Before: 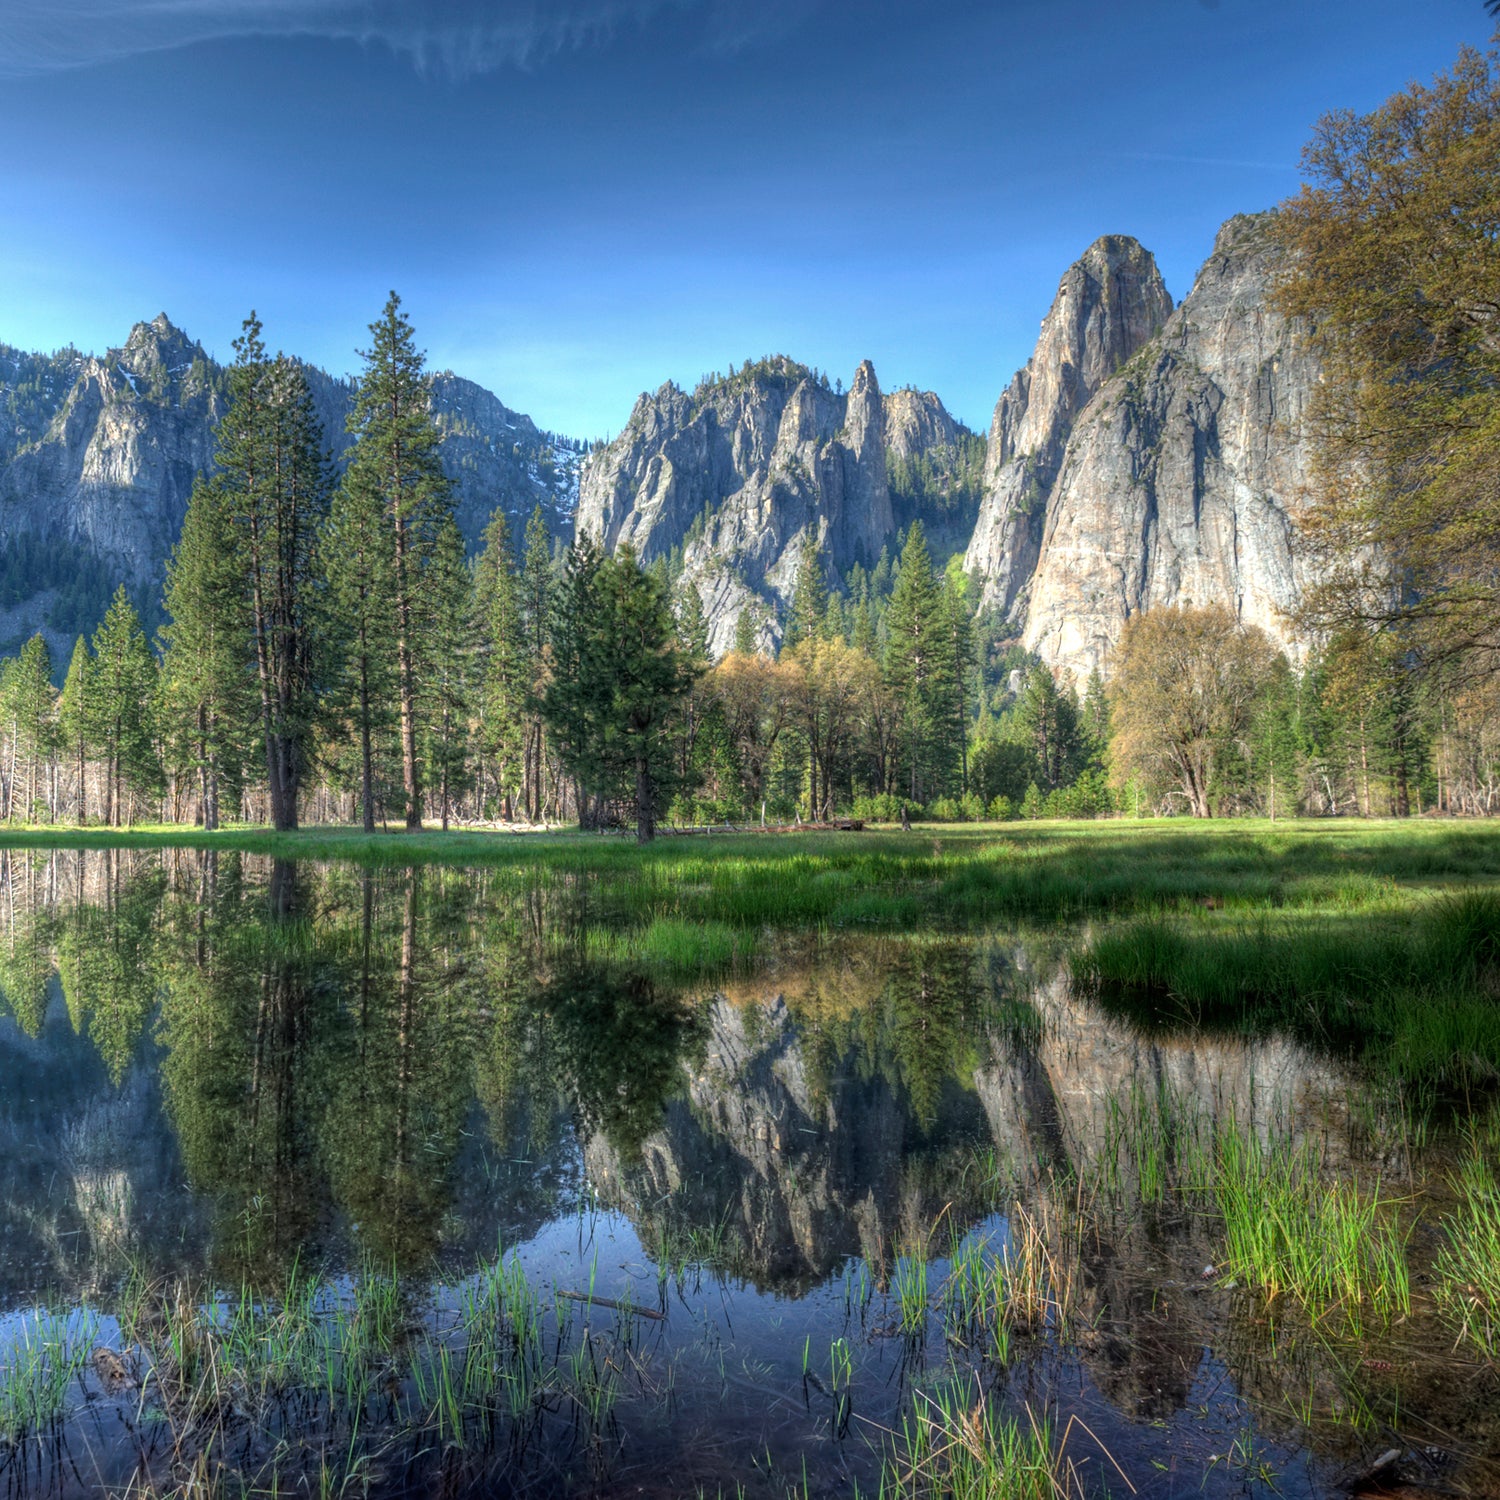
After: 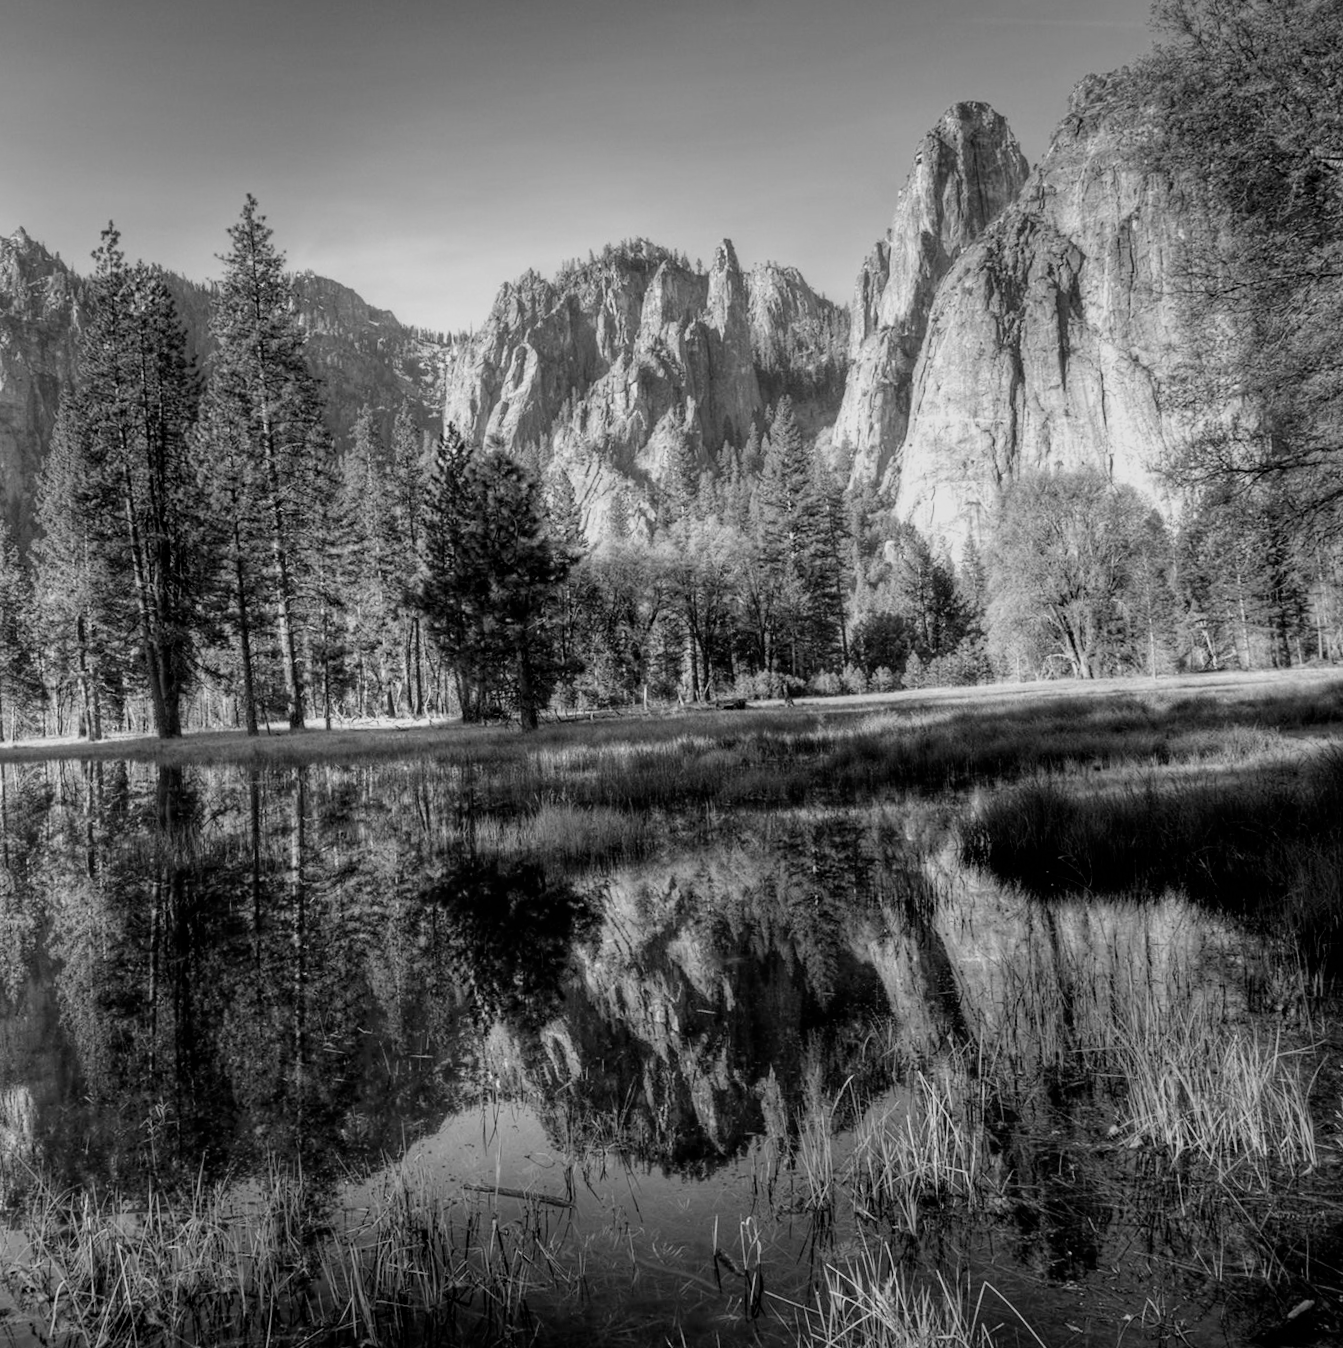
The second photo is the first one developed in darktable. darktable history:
crop and rotate: angle 2.89°, left 6.064%, top 5.697%
filmic rgb: black relative exposure -5.09 EV, white relative exposure 3.53 EV, hardness 3.16, contrast 1.195, highlights saturation mix -49.56%, add noise in highlights 0.002, color science v3 (2019), use custom middle-gray values true, contrast in highlights soft
